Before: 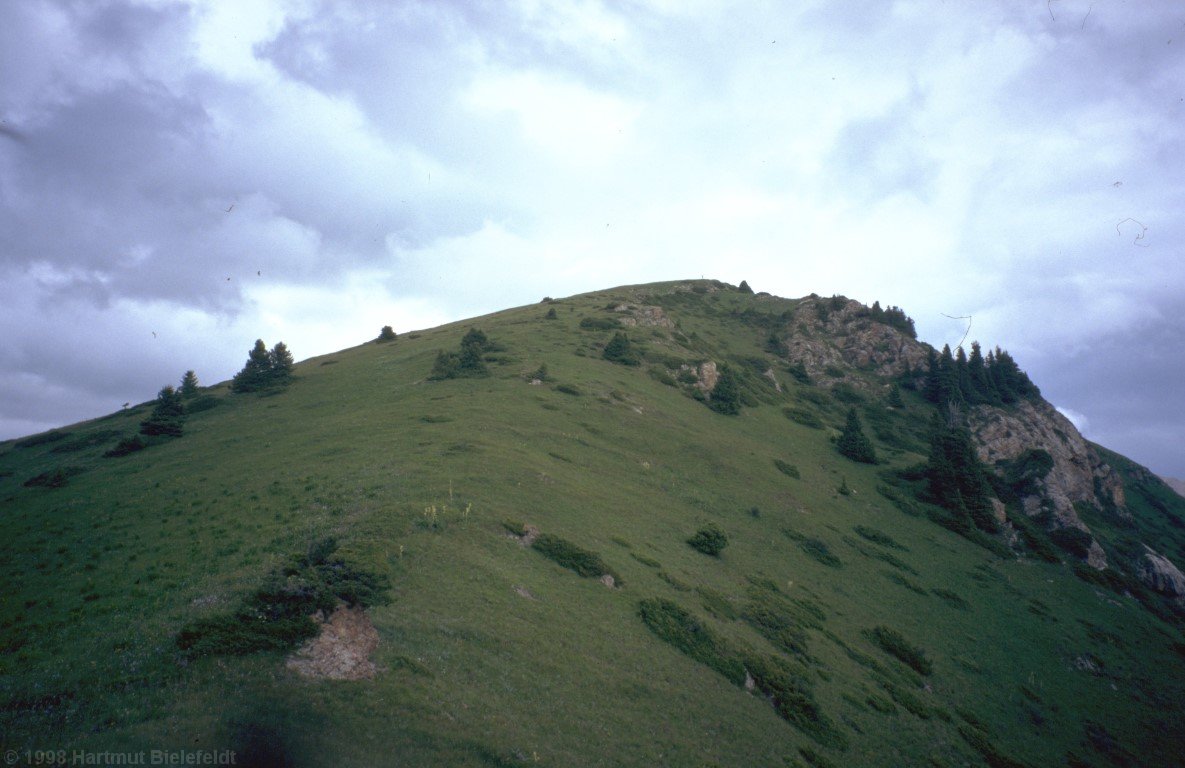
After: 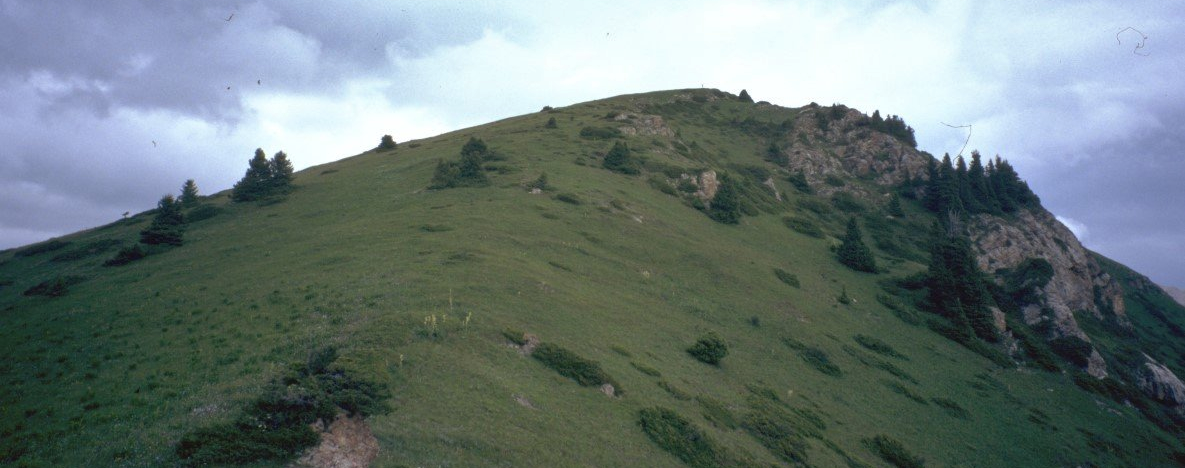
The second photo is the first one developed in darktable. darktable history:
crop and rotate: top 24.908%, bottom 14.036%
shadows and highlights: shadows 32.94, highlights -45.9, compress 49.96%, soften with gaussian
